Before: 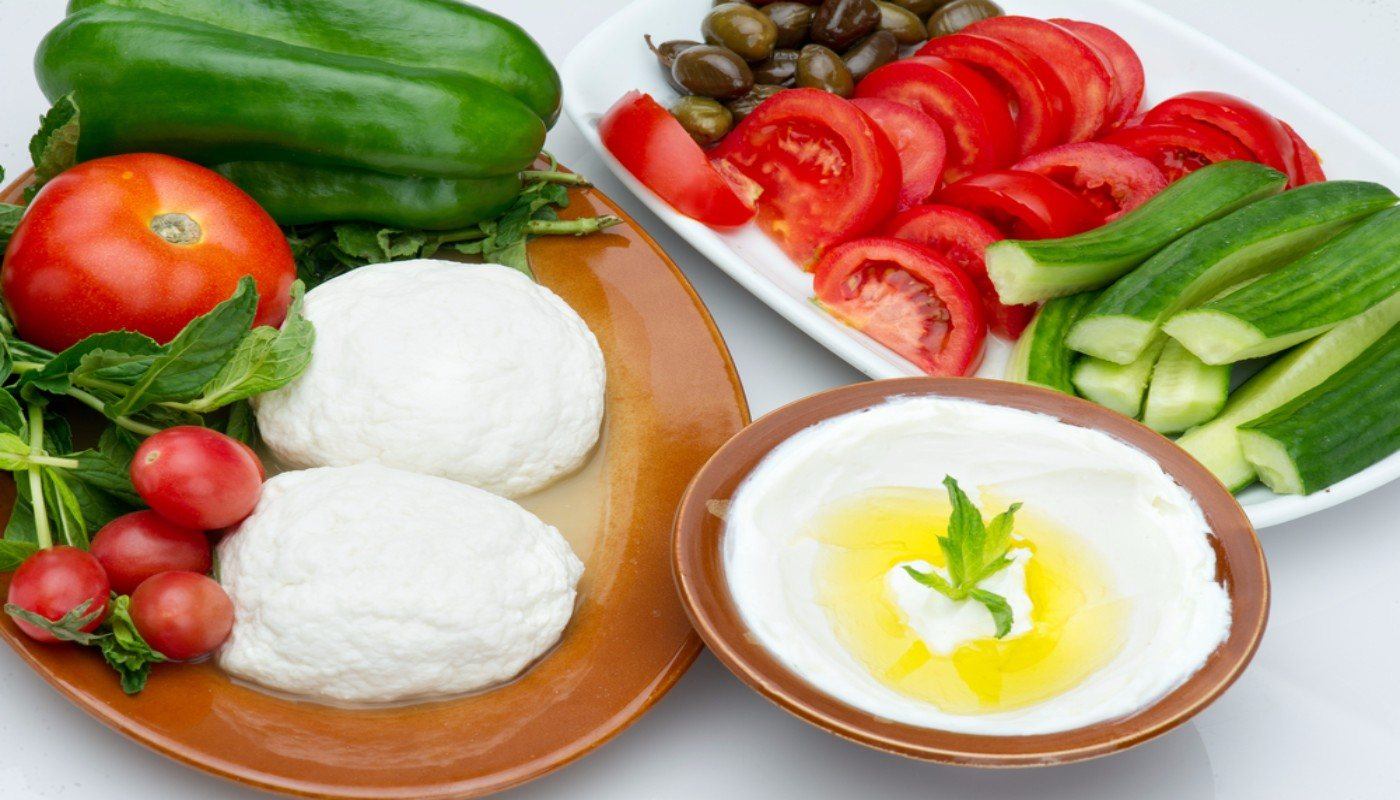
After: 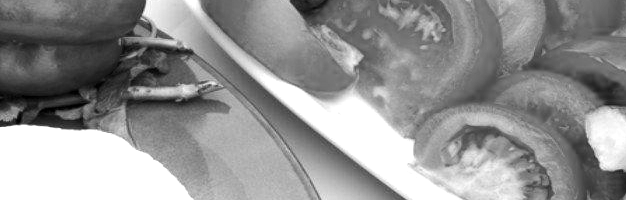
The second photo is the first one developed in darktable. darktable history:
exposure: black level correction 0.004, exposure 0.014 EV, compensate highlight preservation false
monochrome: on, module defaults
crop: left 28.64%, top 16.832%, right 26.637%, bottom 58.055%
tone equalizer: -8 EV -0.75 EV, -7 EV -0.7 EV, -6 EV -0.6 EV, -5 EV -0.4 EV, -3 EV 0.4 EV, -2 EV 0.6 EV, -1 EV 0.7 EV, +0 EV 0.75 EV, edges refinement/feathering 500, mask exposure compensation -1.57 EV, preserve details no
